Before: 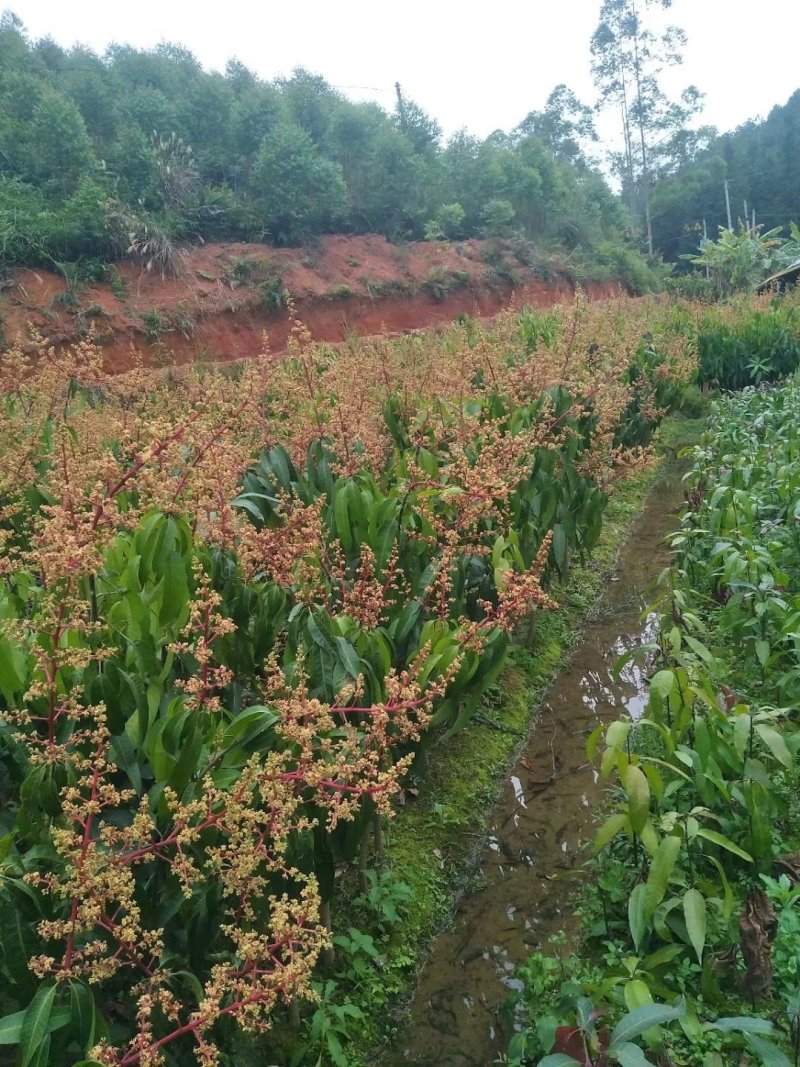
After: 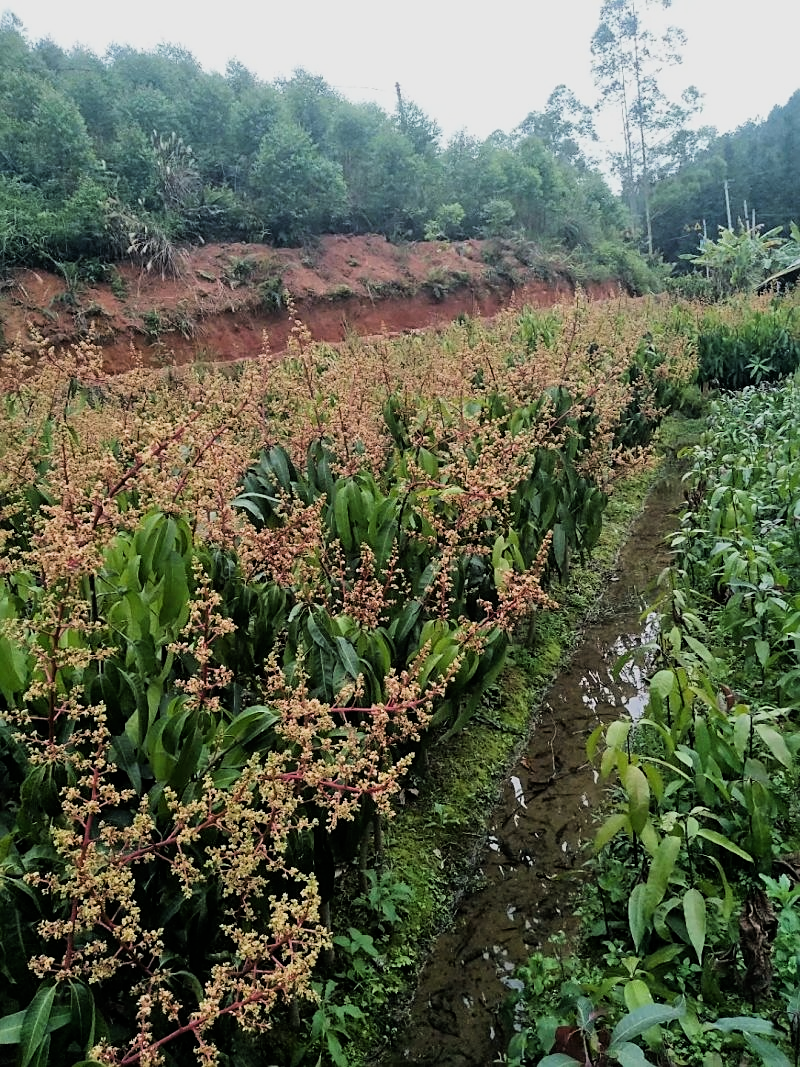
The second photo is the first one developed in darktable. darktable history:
white balance: red 1, blue 1
sharpen: on, module defaults
filmic rgb: black relative exposure -5 EV, hardness 2.88, contrast 1.4, highlights saturation mix -20%
